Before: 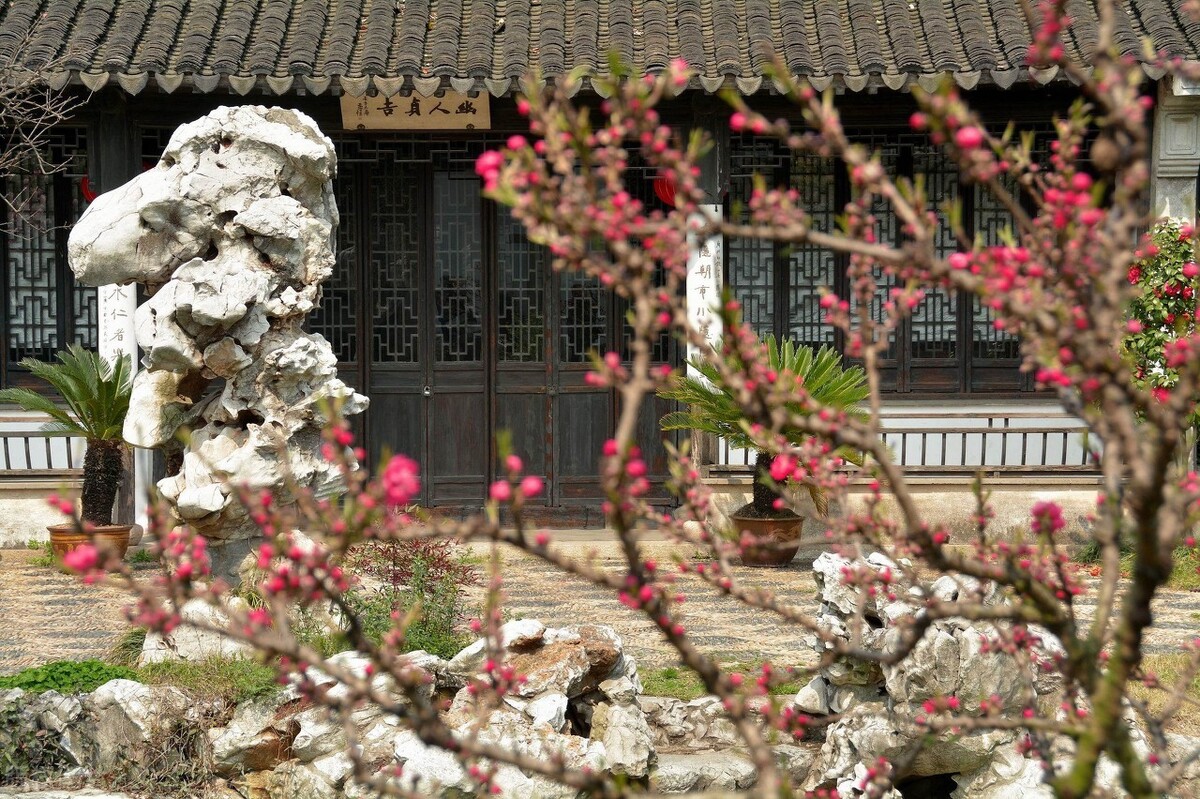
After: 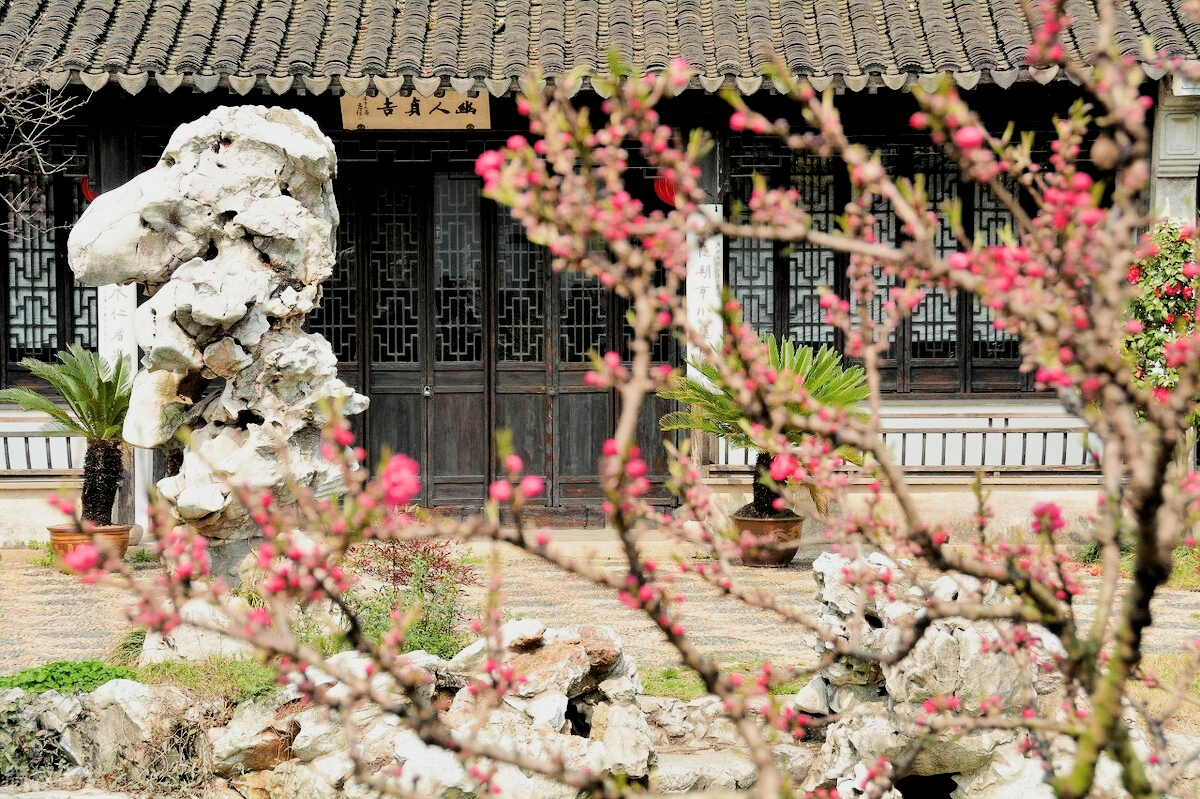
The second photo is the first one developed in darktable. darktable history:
filmic rgb: black relative exposure -4.1 EV, white relative exposure 5.16 EV, hardness 2.02, contrast 1.162
exposure: black level correction 0, exposure 1.107 EV, compensate highlight preservation false
